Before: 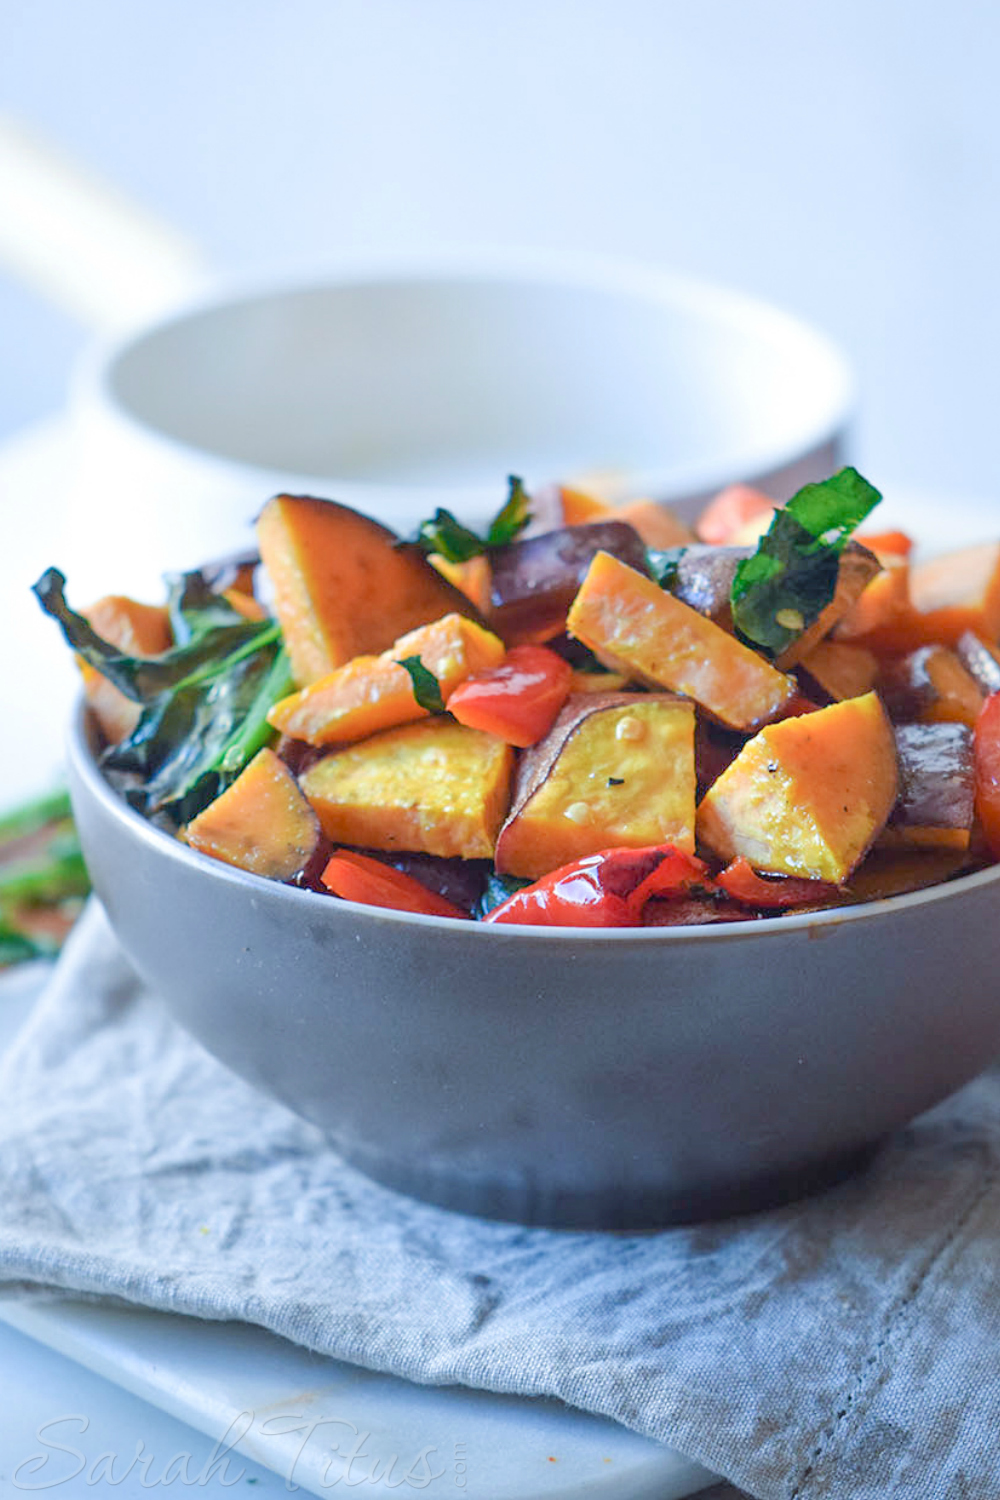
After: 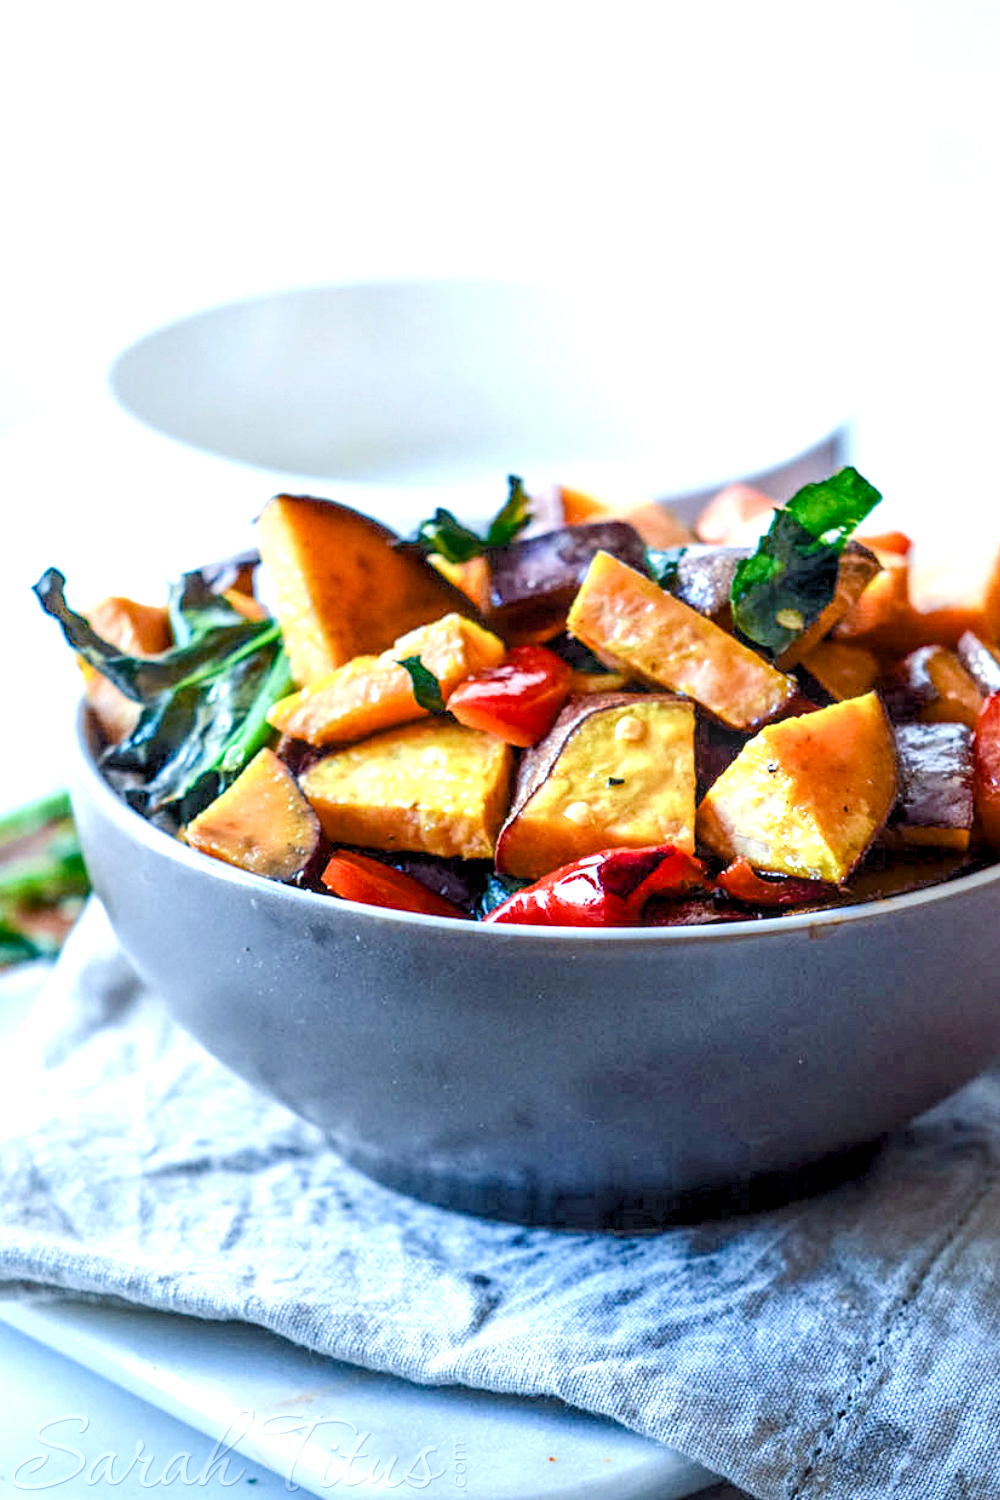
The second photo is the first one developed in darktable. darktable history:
levels: levels [0.062, 0.494, 0.925]
color balance rgb: power › hue 328.3°, perceptual saturation grading › global saturation 20%, perceptual saturation grading › highlights -25.457%, perceptual saturation grading › shadows 25.197%, perceptual brilliance grading › global brilliance -5.388%, perceptual brilliance grading › highlights 24.567%, perceptual brilliance grading › mid-tones 7.152%, perceptual brilliance grading › shadows -4.706%, saturation formula JzAzBz (2021)
local contrast: detail 130%
tone equalizer: smoothing 1
